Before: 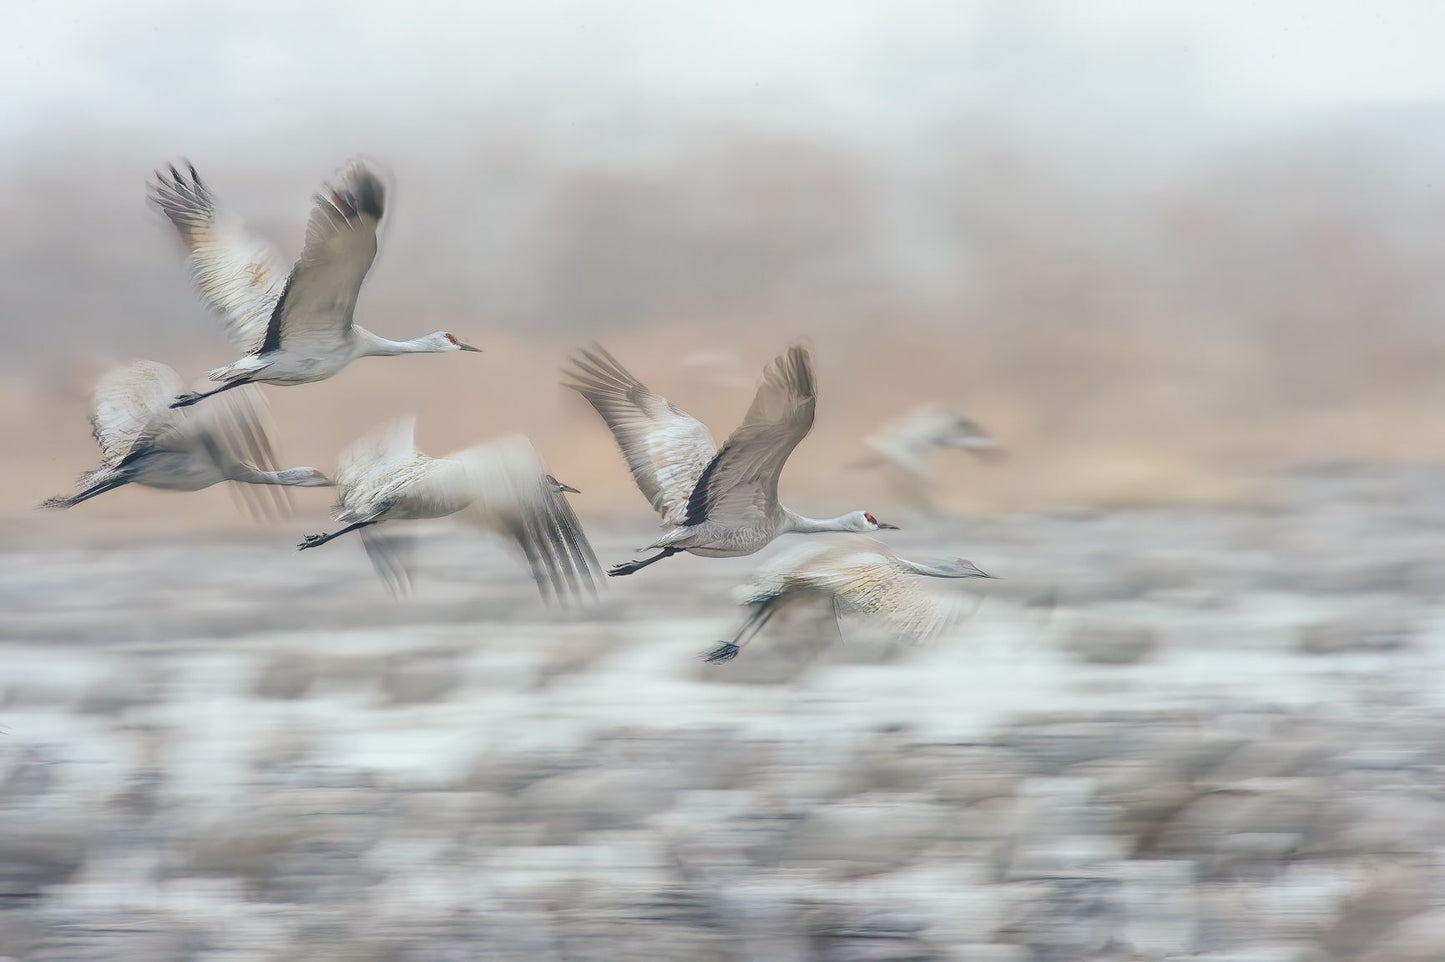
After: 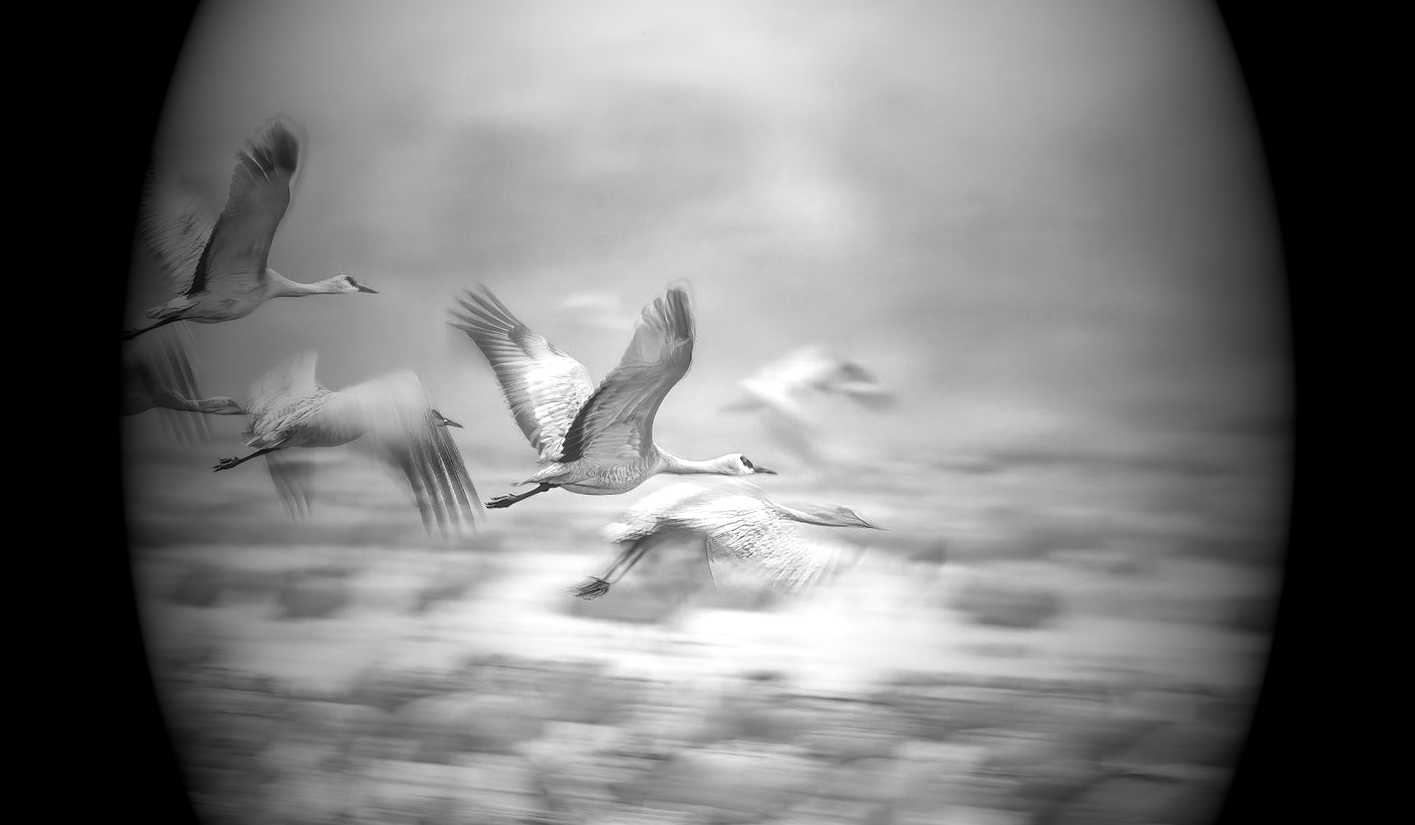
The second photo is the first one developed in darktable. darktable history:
rotate and perspective: rotation 1.69°, lens shift (vertical) -0.023, lens shift (horizontal) -0.291, crop left 0.025, crop right 0.988, crop top 0.092, crop bottom 0.842
monochrome: a 0, b 0, size 0.5, highlights 0.57
vignetting: fall-off start 15.9%, fall-off radius 100%, brightness -1, saturation 0.5, width/height ratio 0.719
exposure: exposure 0.661 EV, compensate highlight preservation false
local contrast: mode bilateral grid, contrast 20, coarseness 50, detail 150%, midtone range 0.2
